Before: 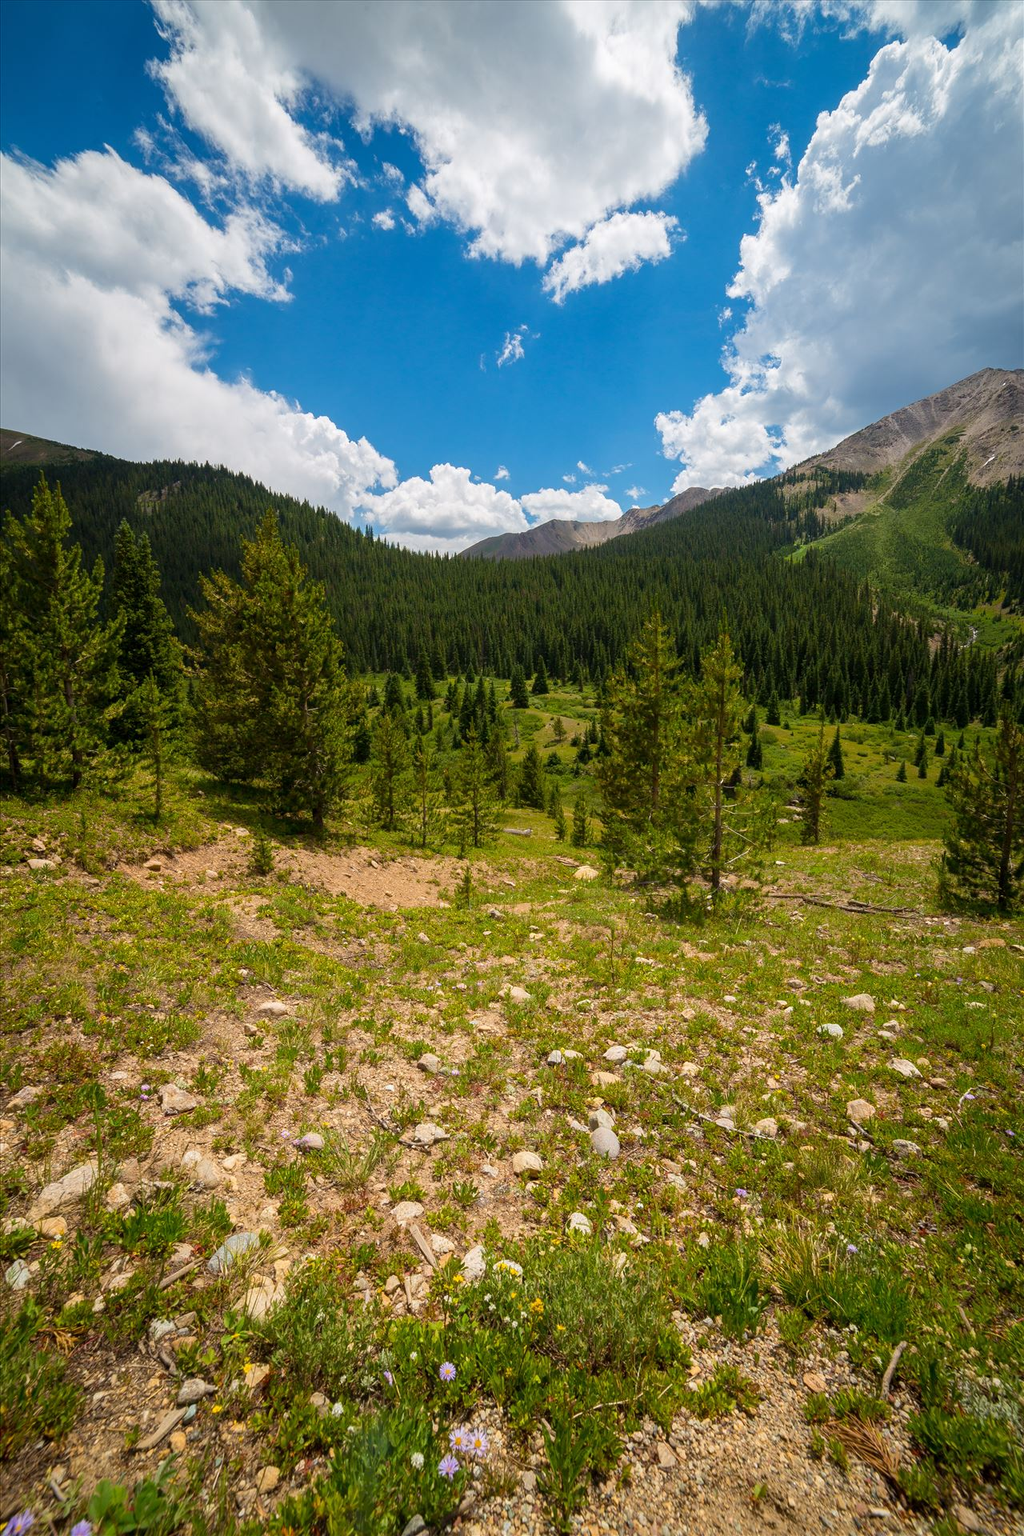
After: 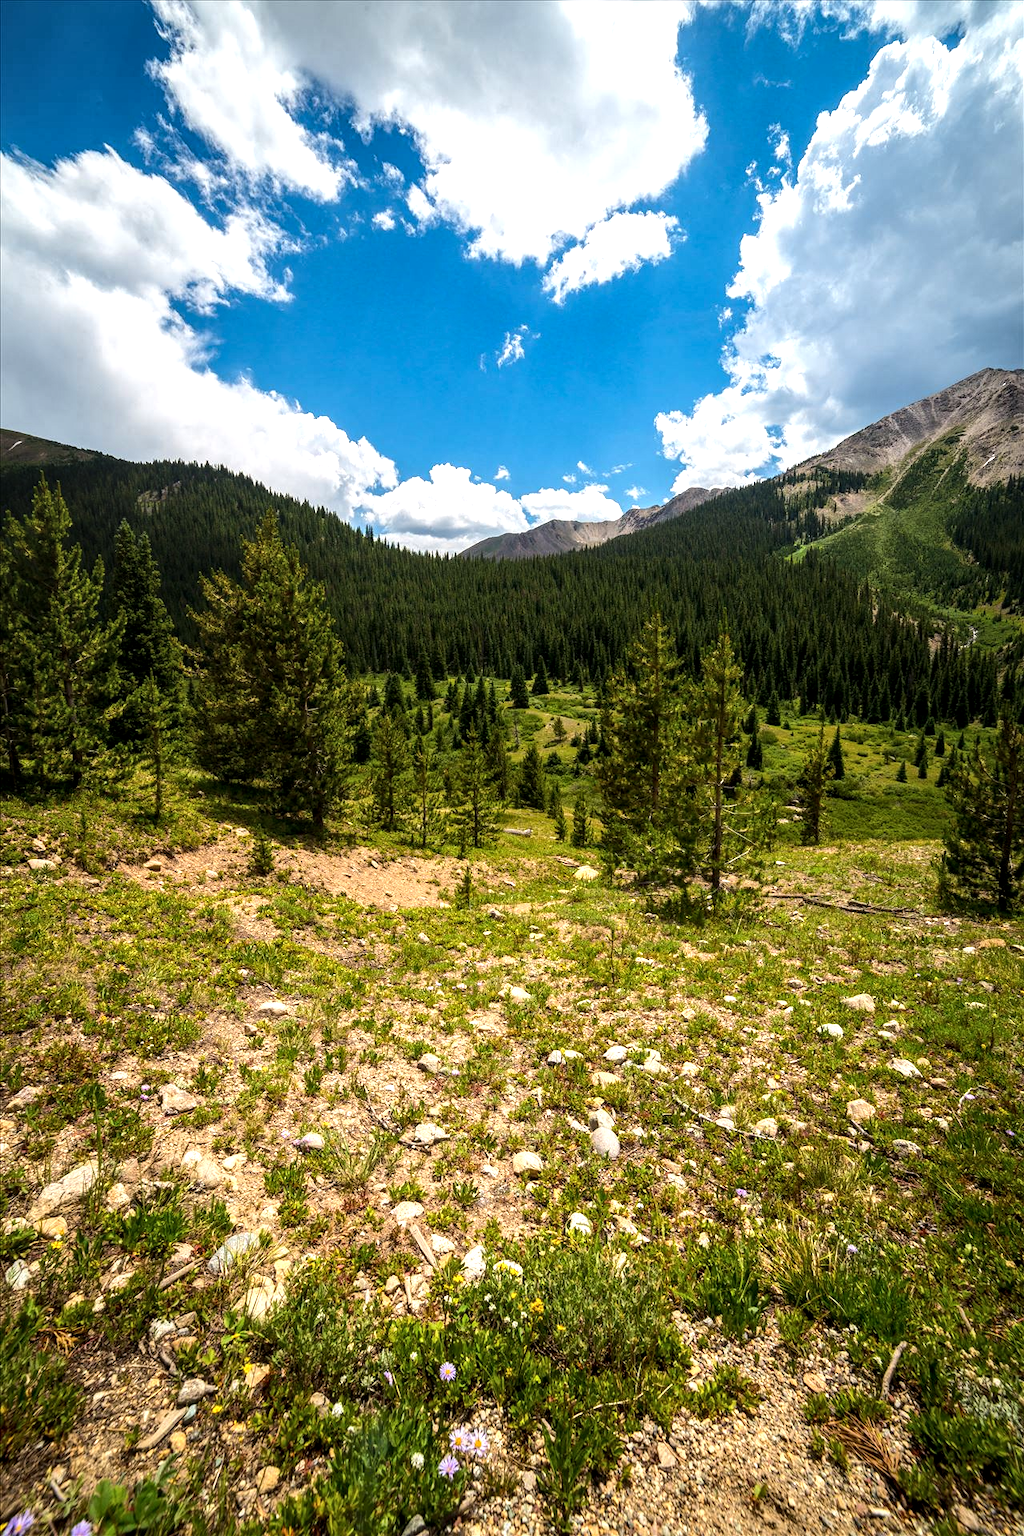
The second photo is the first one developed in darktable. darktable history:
exposure: compensate highlight preservation false
tone equalizer: -8 EV -0.718 EV, -7 EV -0.705 EV, -6 EV -0.605 EV, -5 EV -0.411 EV, -3 EV 0.389 EV, -2 EV 0.6 EV, -1 EV 0.696 EV, +0 EV 0.722 EV, edges refinement/feathering 500, mask exposure compensation -1.57 EV, preserve details no
local contrast: detail 130%
